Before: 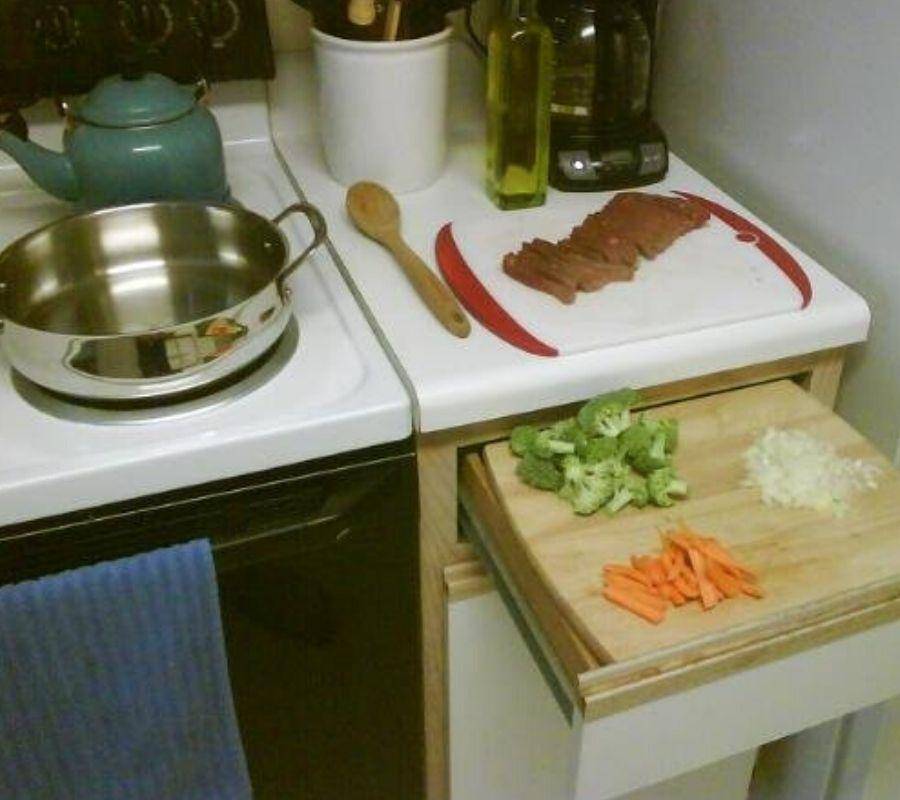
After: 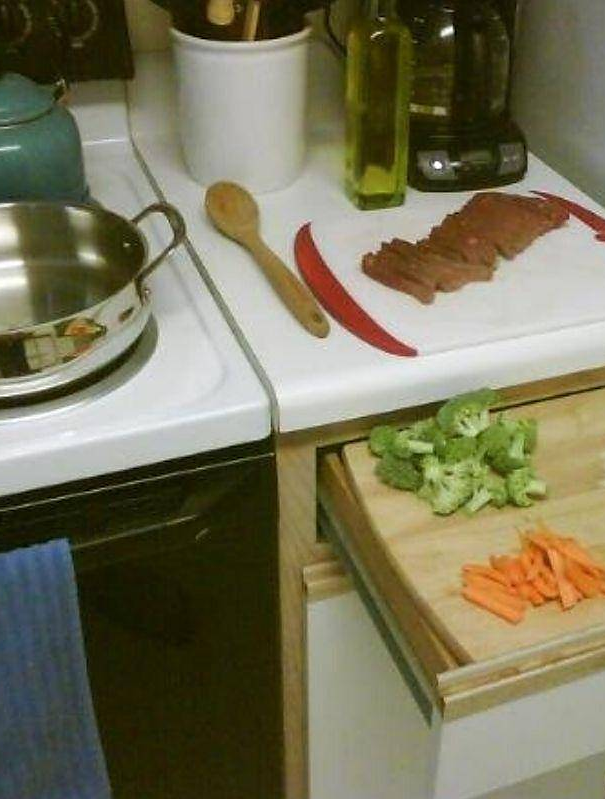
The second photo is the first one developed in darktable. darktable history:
sharpen: radius 1.507, amount 0.402, threshold 1.651
crop and rotate: left 15.727%, right 16.949%
